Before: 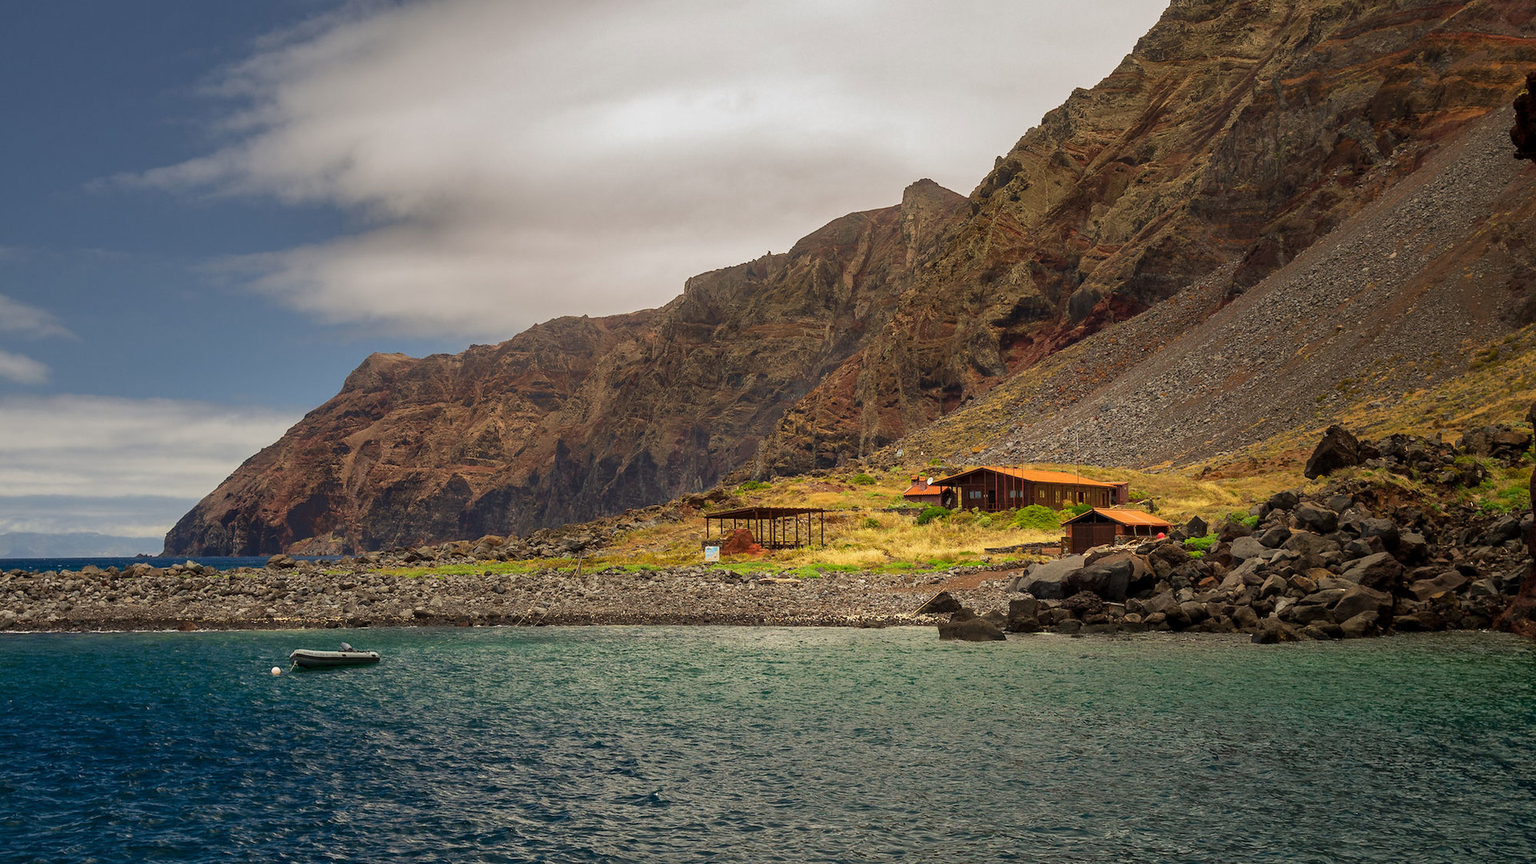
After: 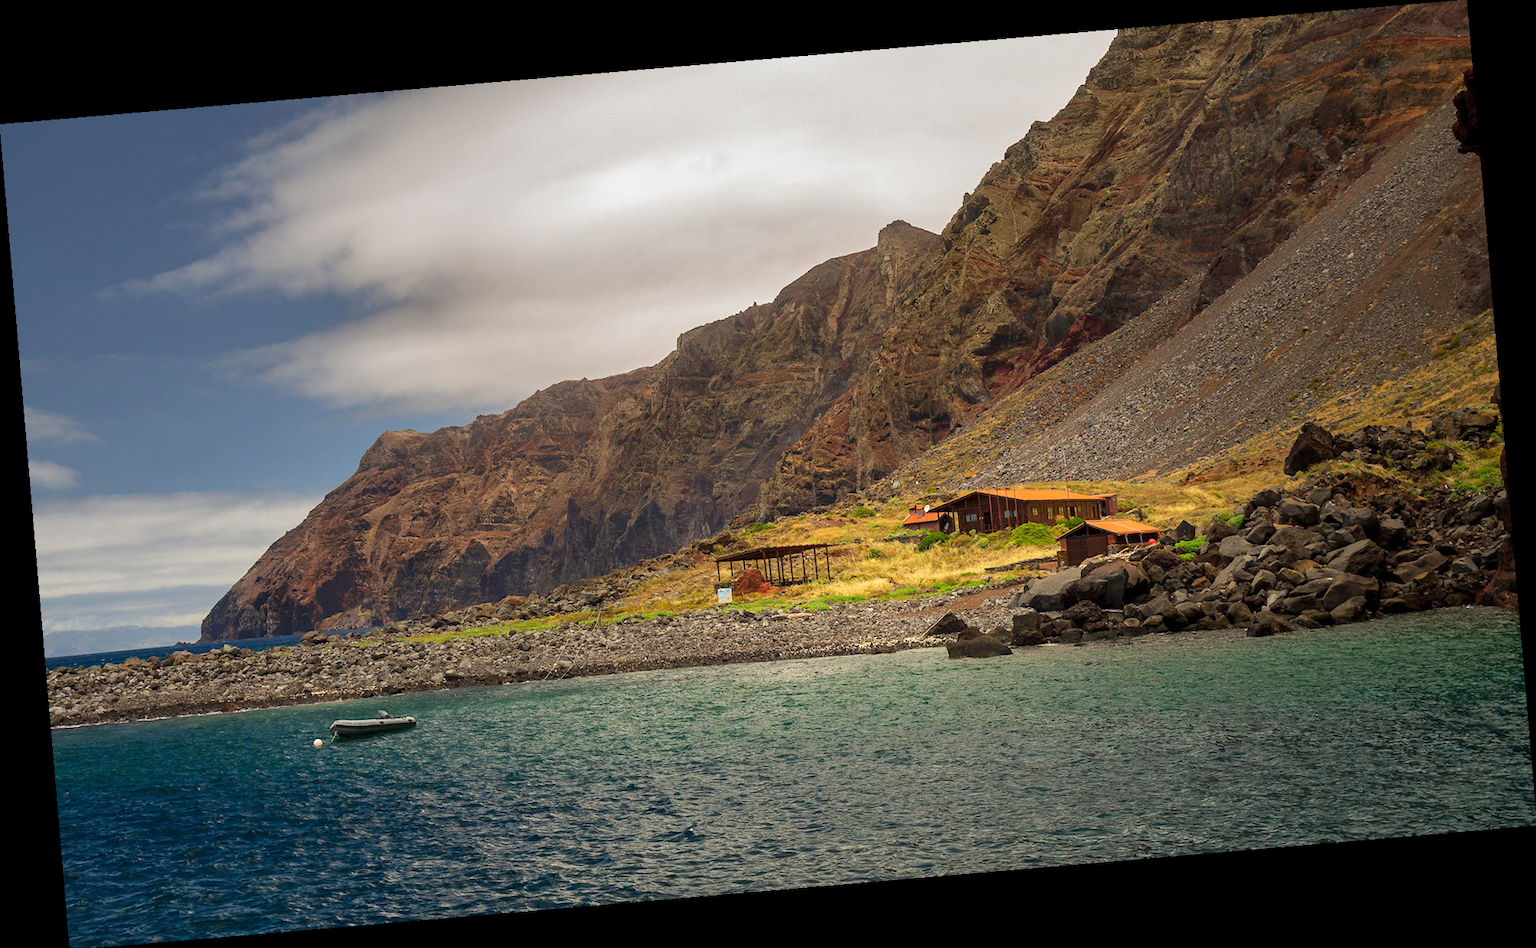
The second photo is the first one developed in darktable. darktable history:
exposure: exposure 0.178 EV, compensate exposure bias true, compensate highlight preservation false
rotate and perspective: rotation -4.86°, automatic cropping off
